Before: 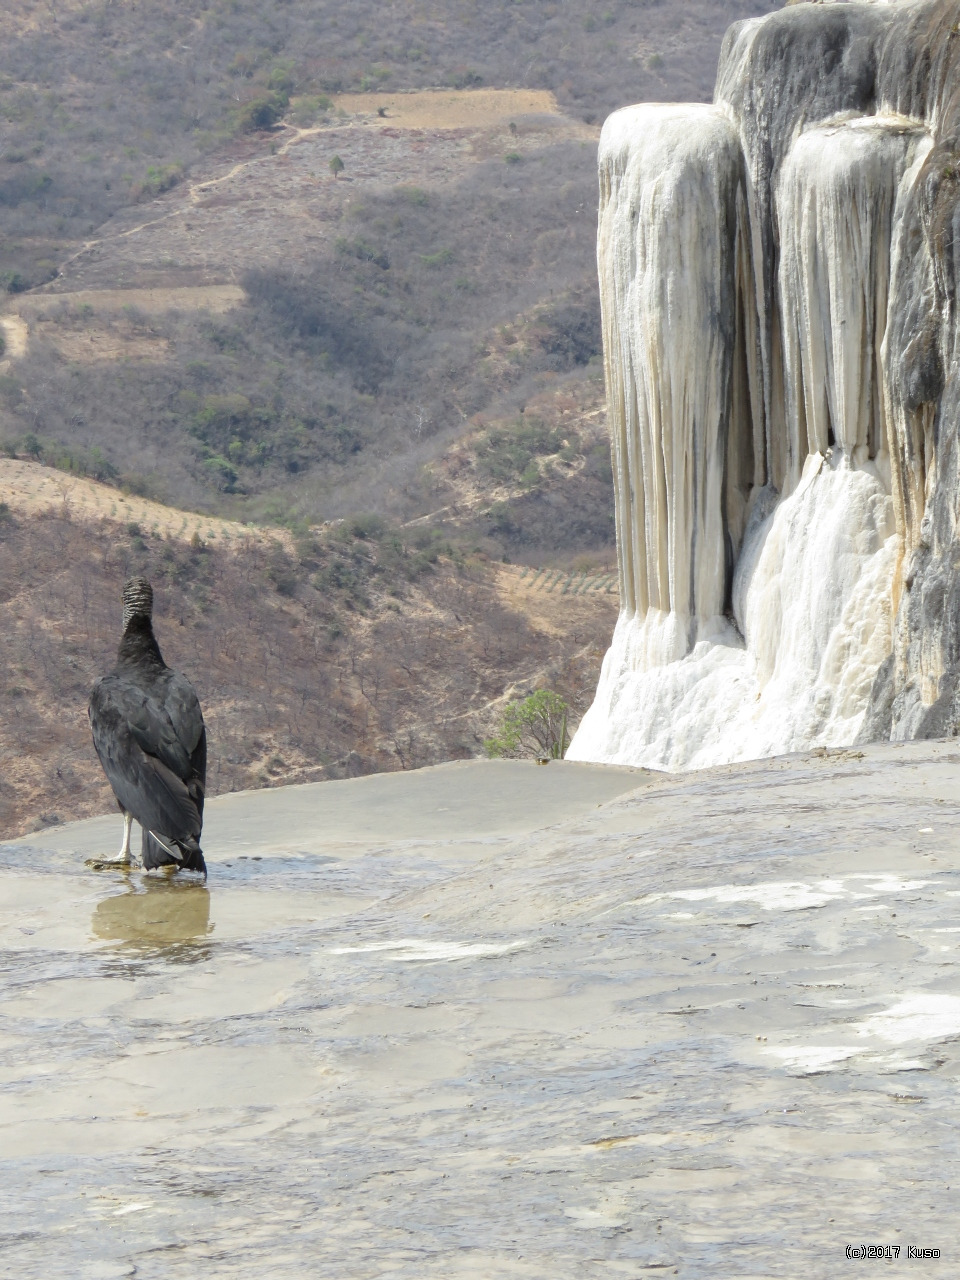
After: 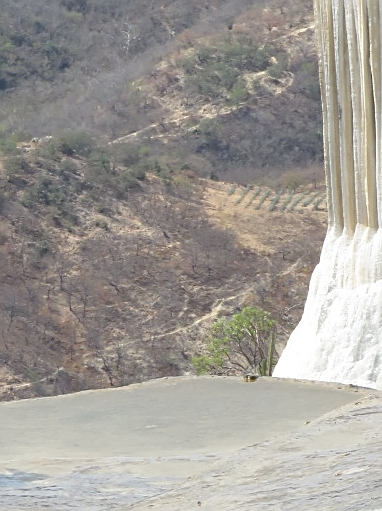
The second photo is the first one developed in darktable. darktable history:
crop: left 30.459%, top 29.929%, right 29.75%, bottom 30.139%
sharpen: on, module defaults
